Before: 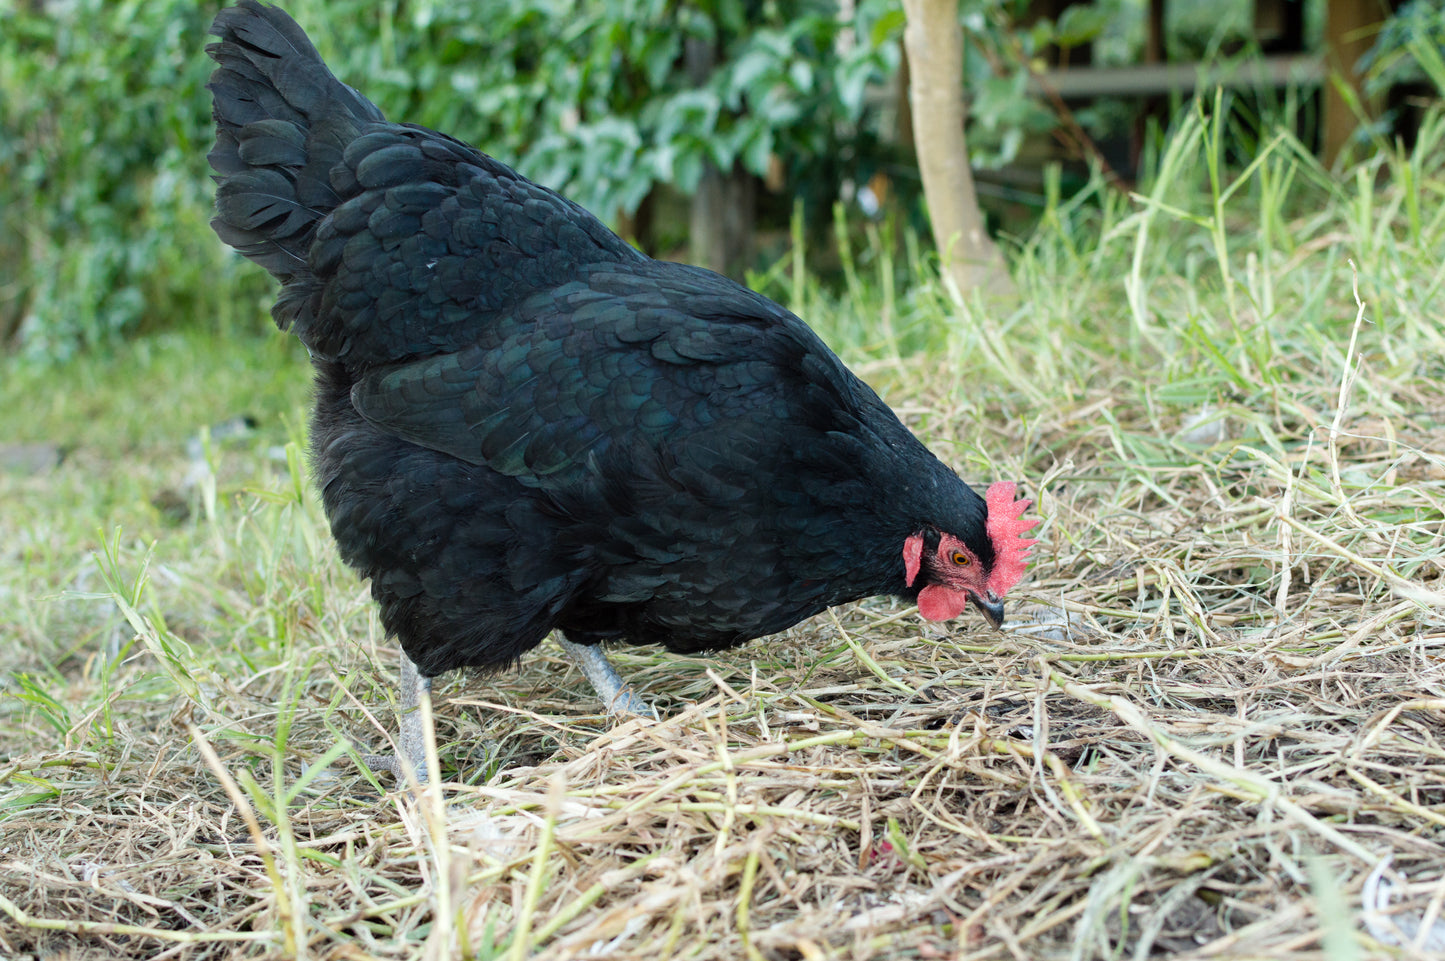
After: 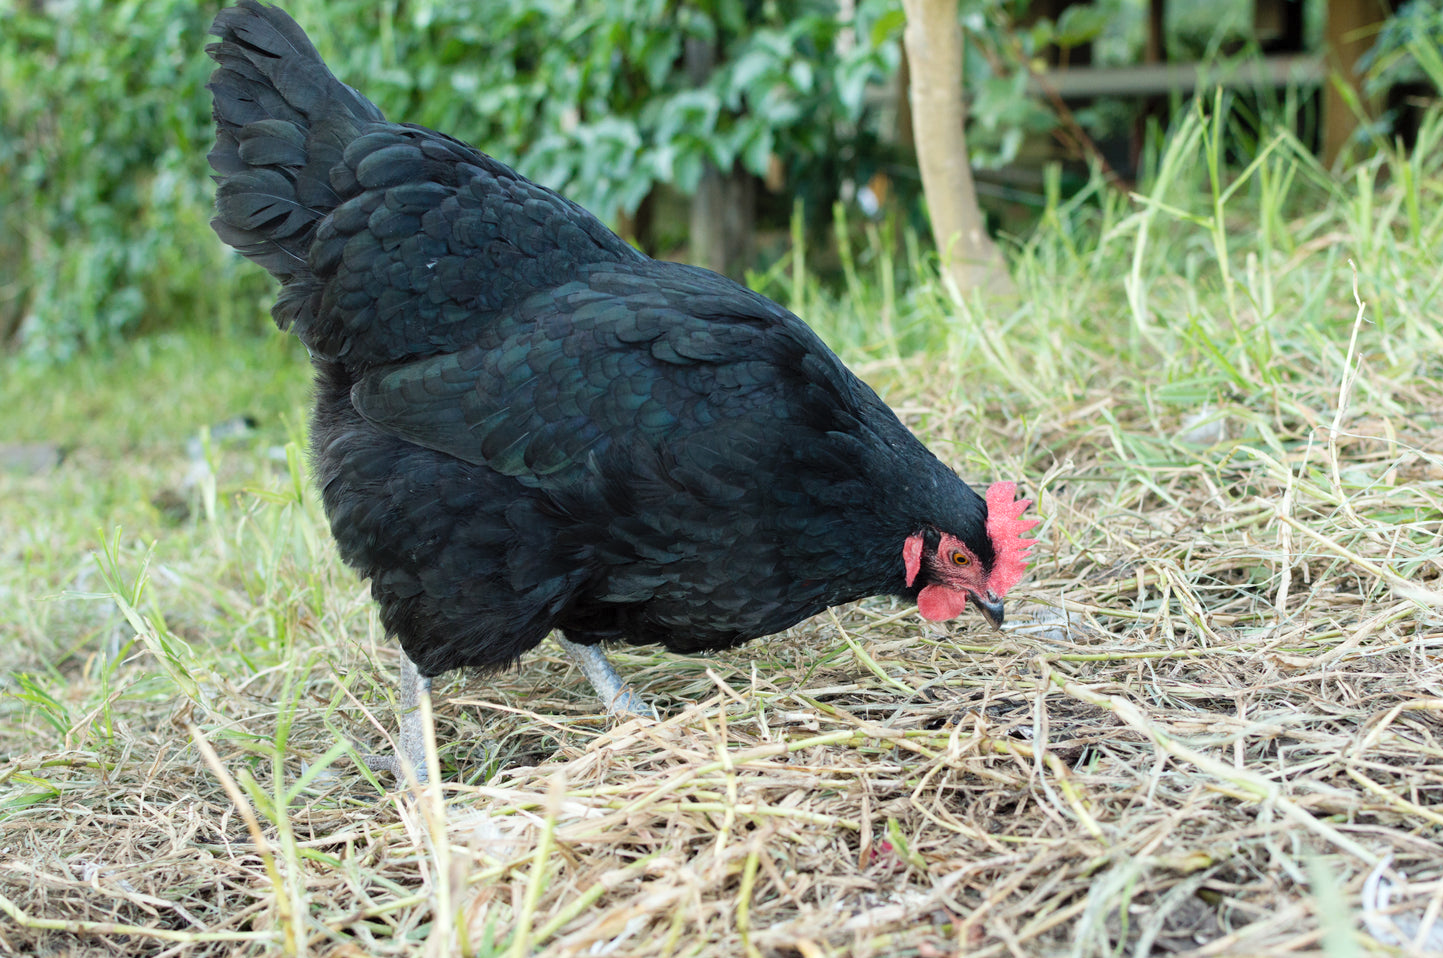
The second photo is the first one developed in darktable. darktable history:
contrast brightness saturation: contrast 0.05, brightness 0.06, saturation 0.01
crop: top 0.05%, bottom 0.098%
tone equalizer: on, module defaults
